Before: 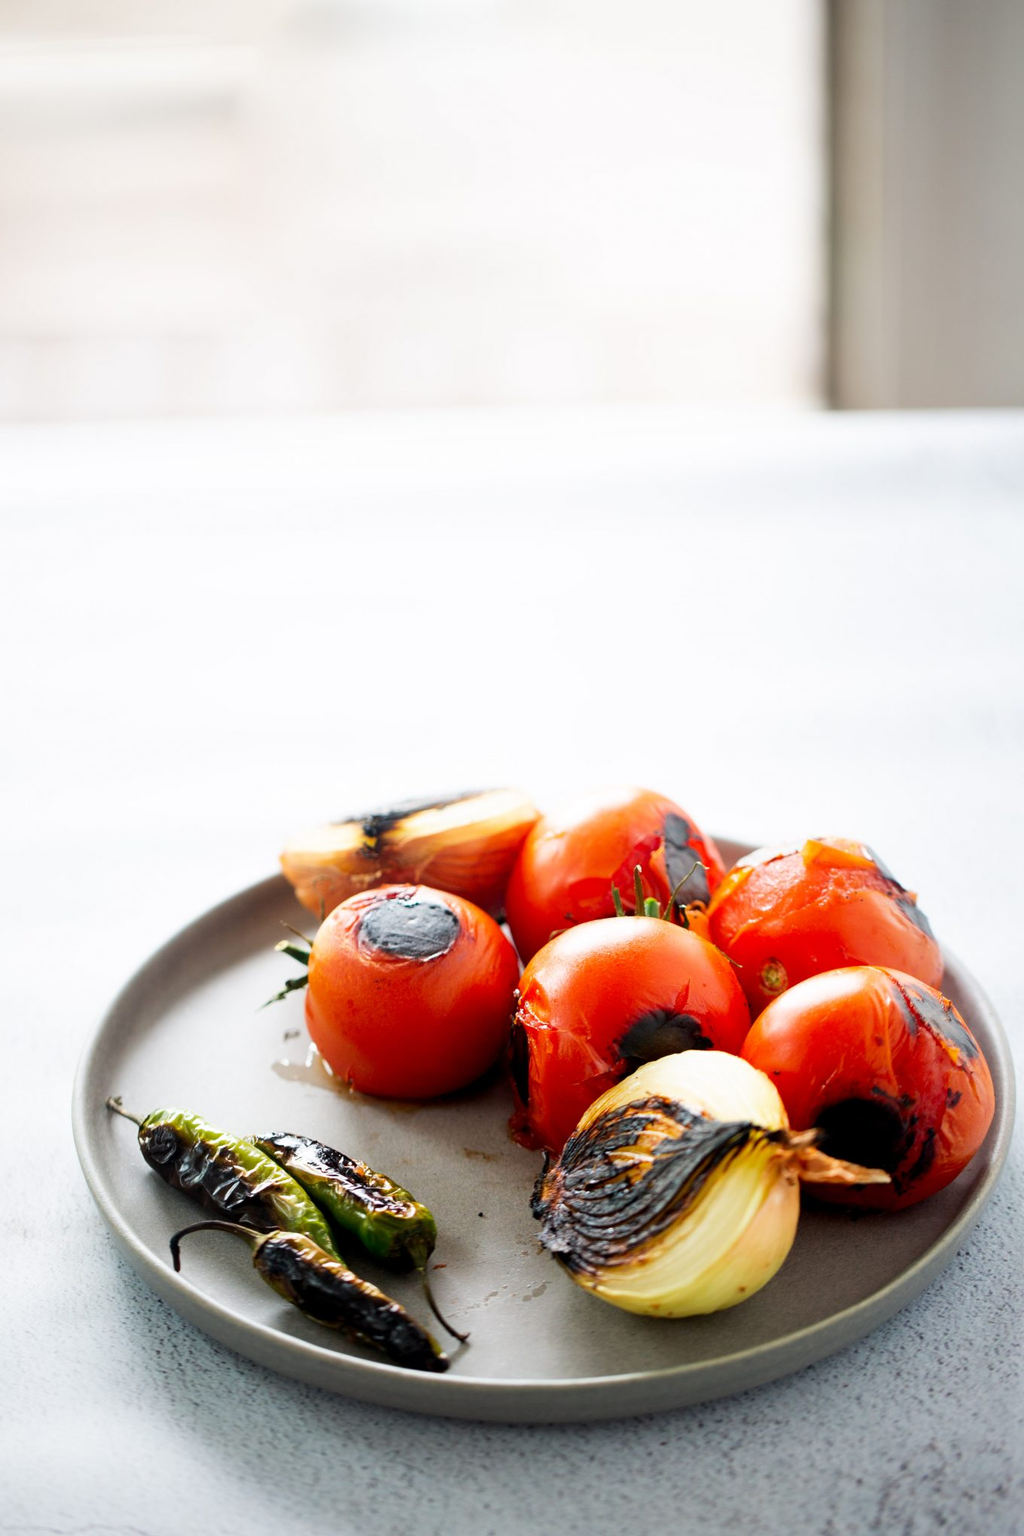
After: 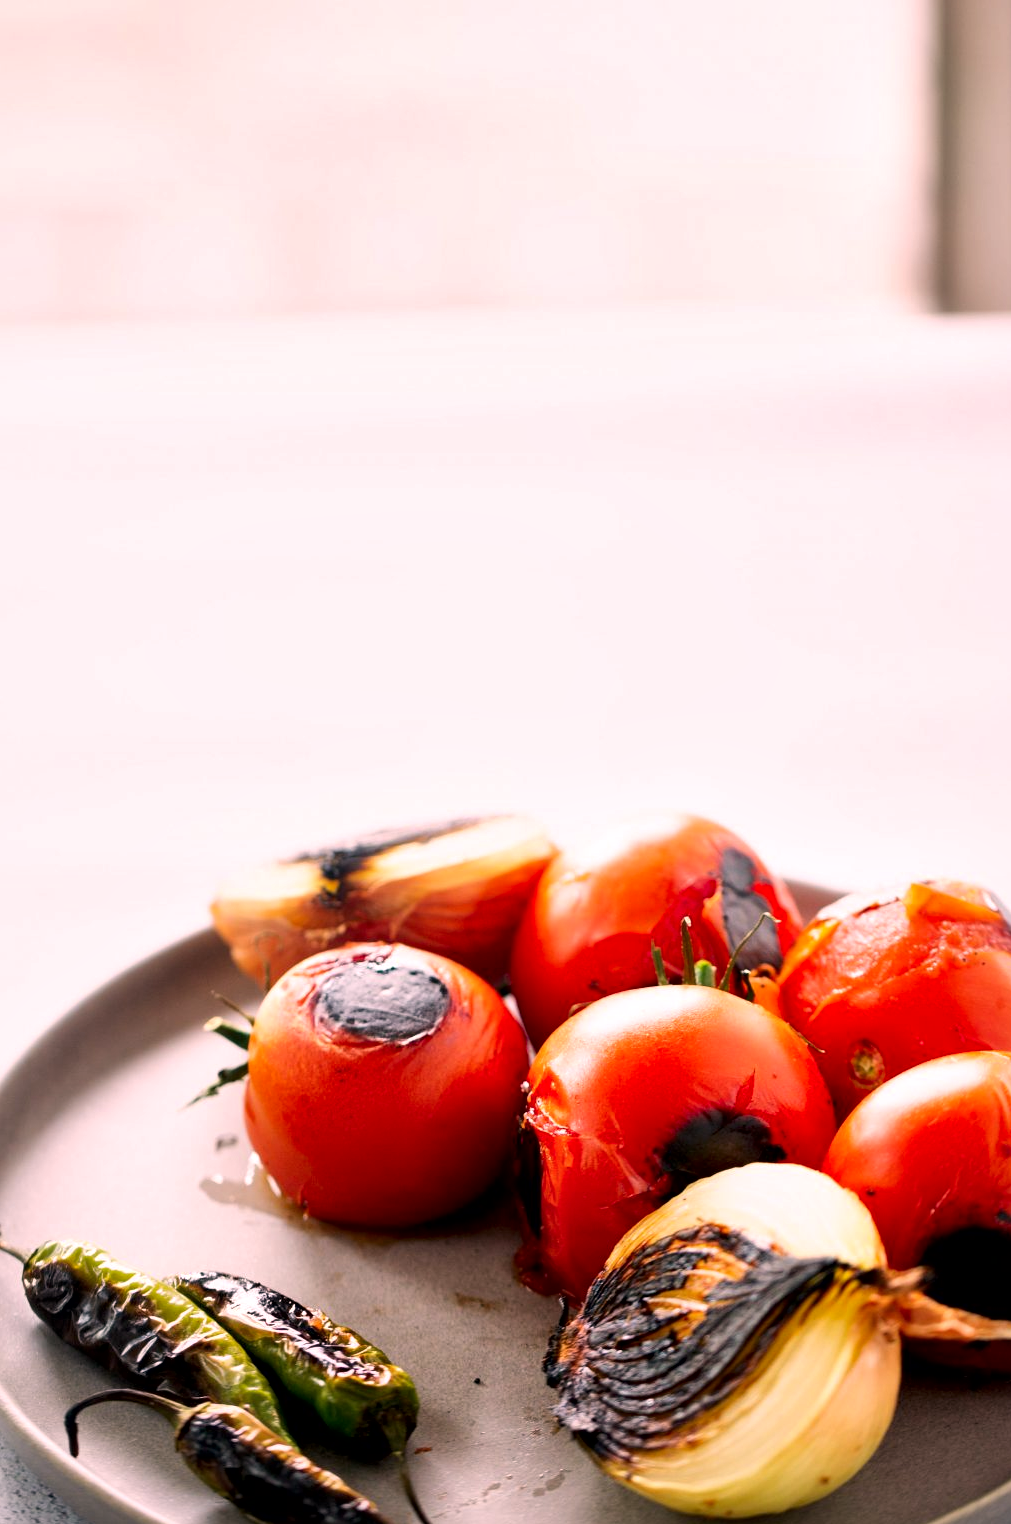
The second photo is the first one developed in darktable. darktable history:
crop and rotate: left 11.873%, top 11.396%, right 13.785%, bottom 13.852%
local contrast: mode bilateral grid, contrast 21, coarseness 51, detail 158%, midtone range 0.2
color correction: highlights a* 14.49, highlights b* 4.88
